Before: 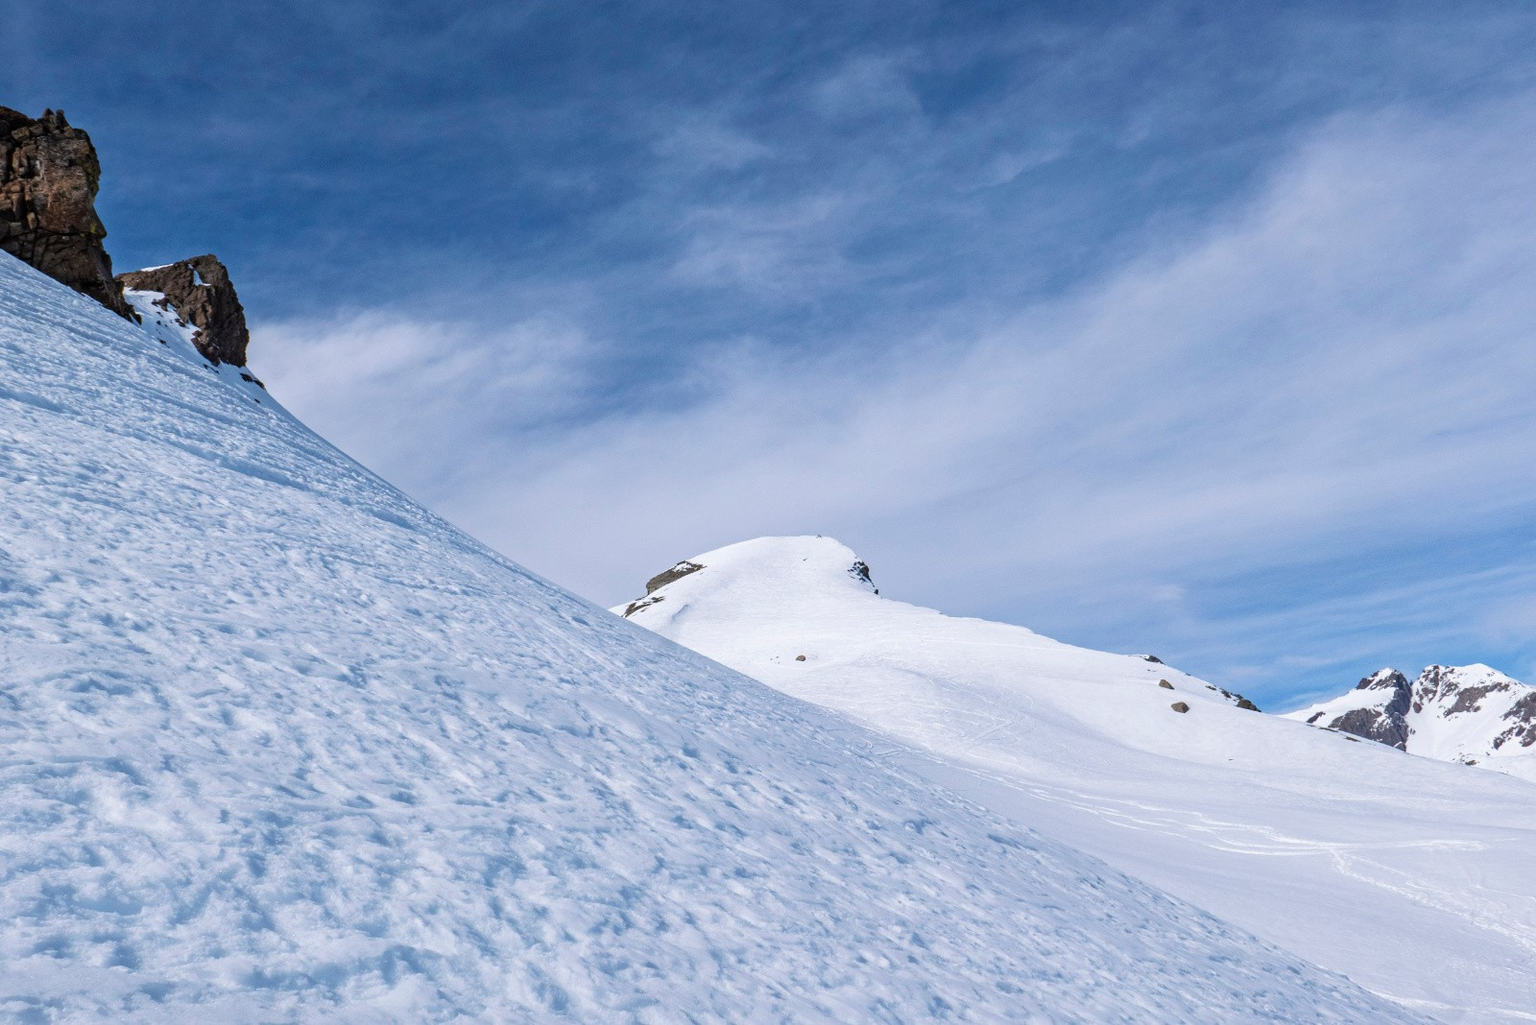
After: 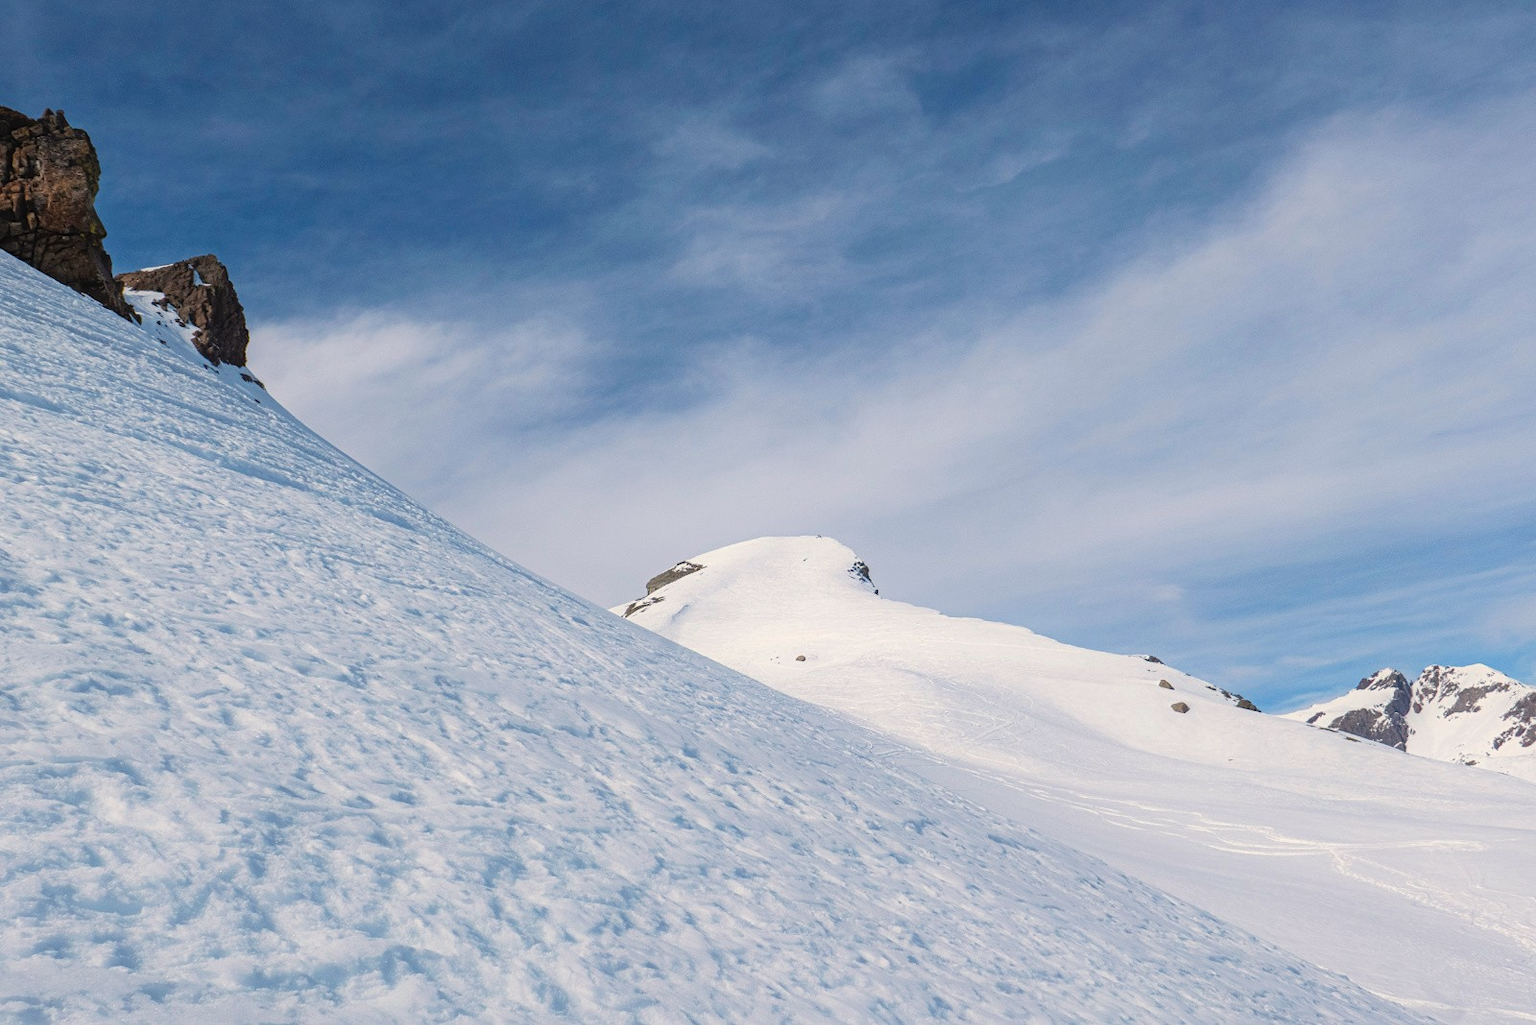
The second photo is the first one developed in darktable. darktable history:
white balance: red 1.045, blue 0.932
contrast equalizer: y [[0.5, 0.486, 0.447, 0.446, 0.489, 0.5], [0.5 ×6], [0.5 ×6], [0 ×6], [0 ×6]]
